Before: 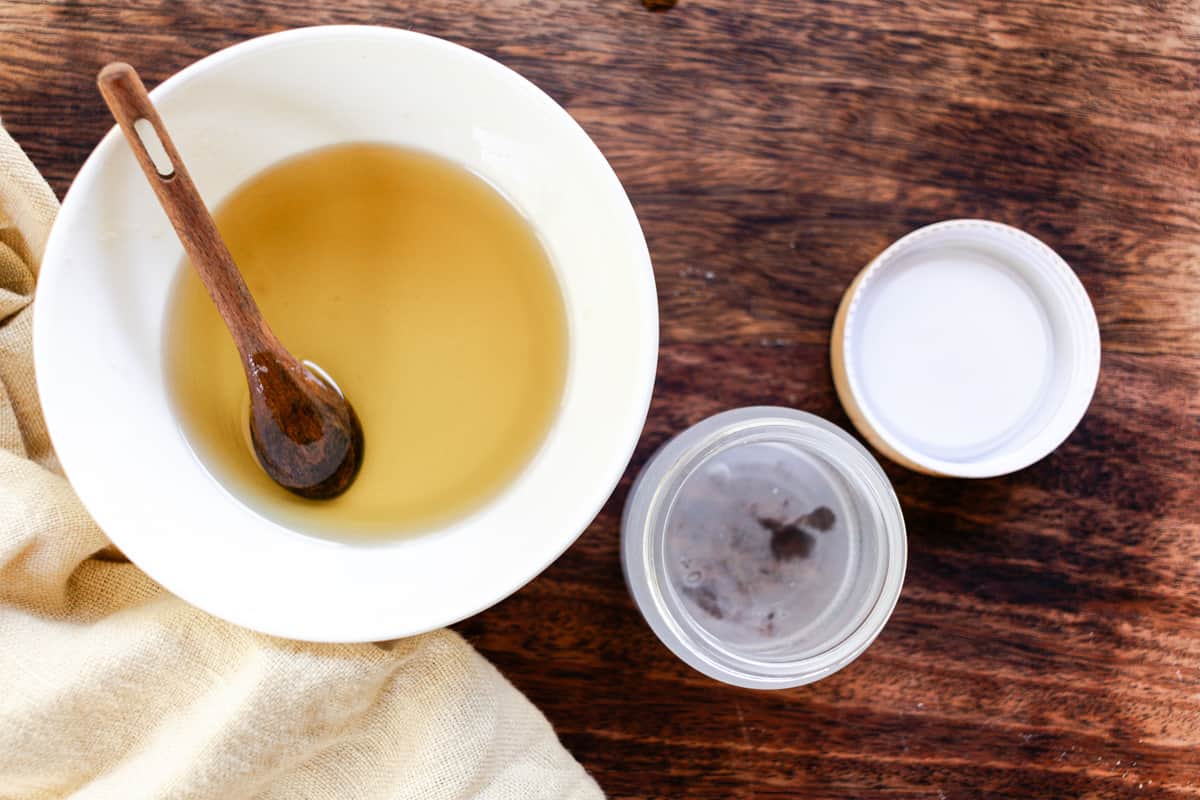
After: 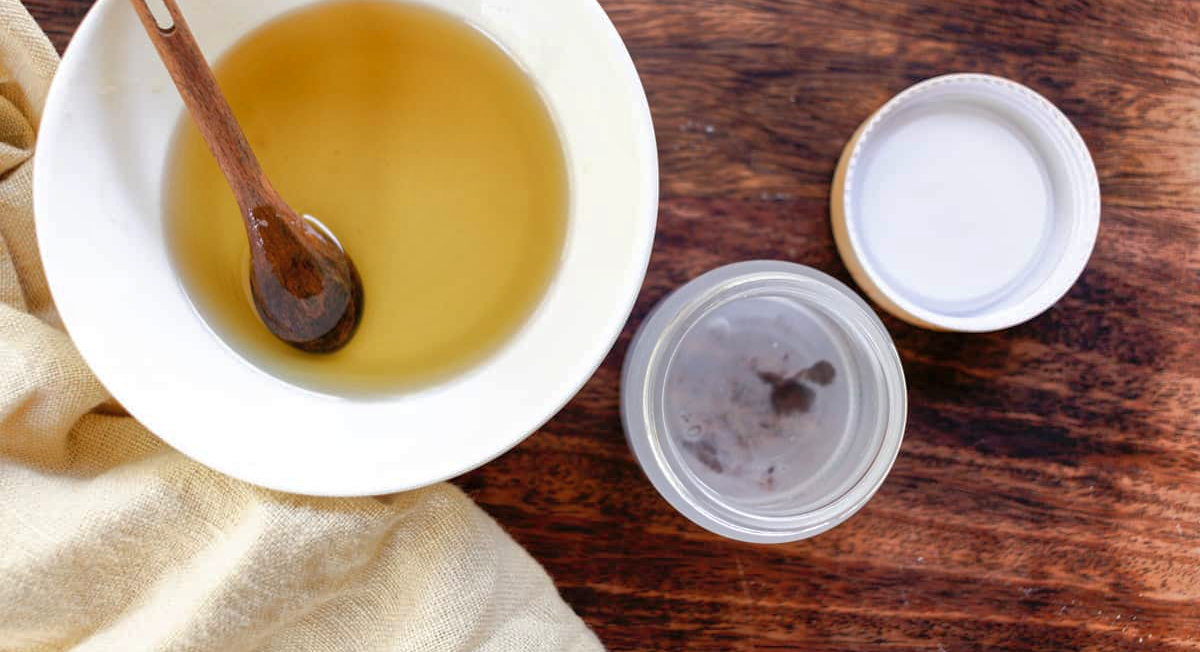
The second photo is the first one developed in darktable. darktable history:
crop and rotate: top 18.428%
shadows and highlights: on, module defaults
